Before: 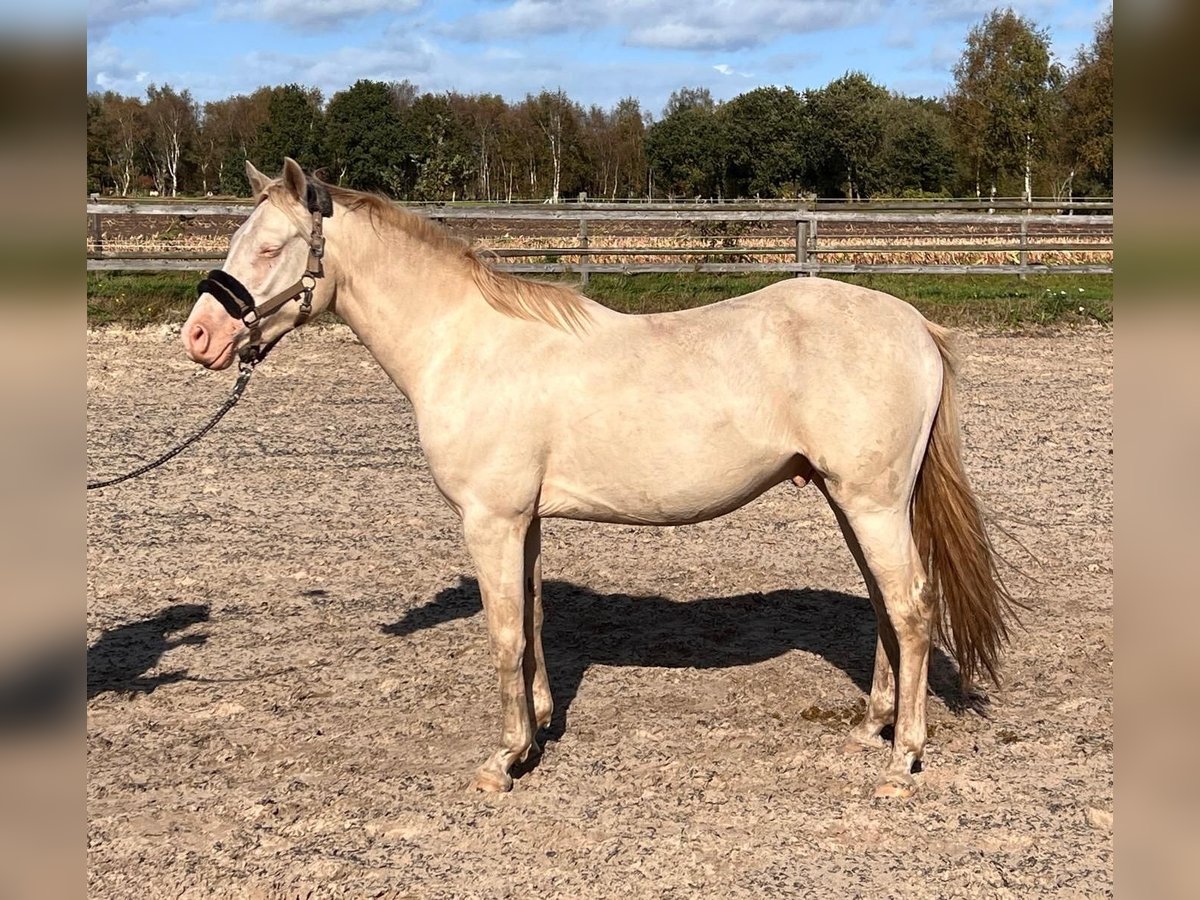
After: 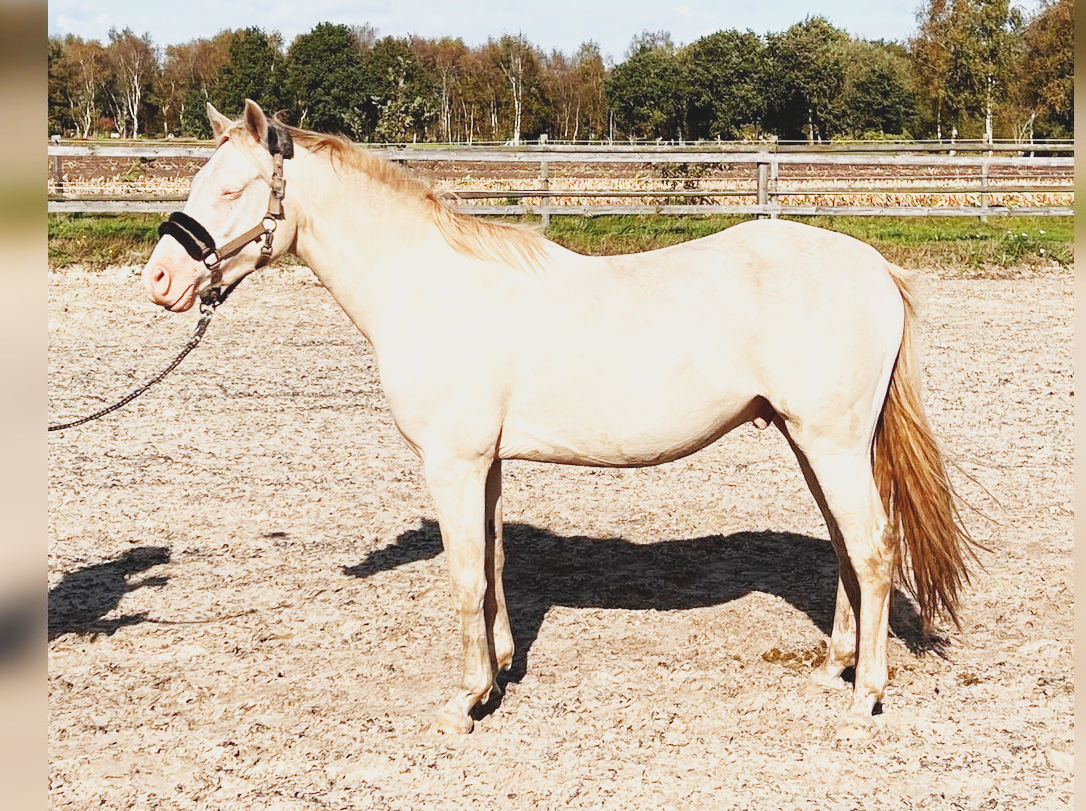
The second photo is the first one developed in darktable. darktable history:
base curve: curves: ch0 [(0, 0.003) (0.001, 0.002) (0.006, 0.004) (0.02, 0.022) (0.048, 0.086) (0.094, 0.234) (0.162, 0.431) (0.258, 0.629) (0.385, 0.8) (0.548, 0.918) (0.751, 0.988) (1, 1)], preserve colors none
crop: left 3.273%, top 6.497%, right 6.213%, bottom 3.288%
contrast brightness saturation: contrast -0.133, brightness 0.05, saturation -0.138
